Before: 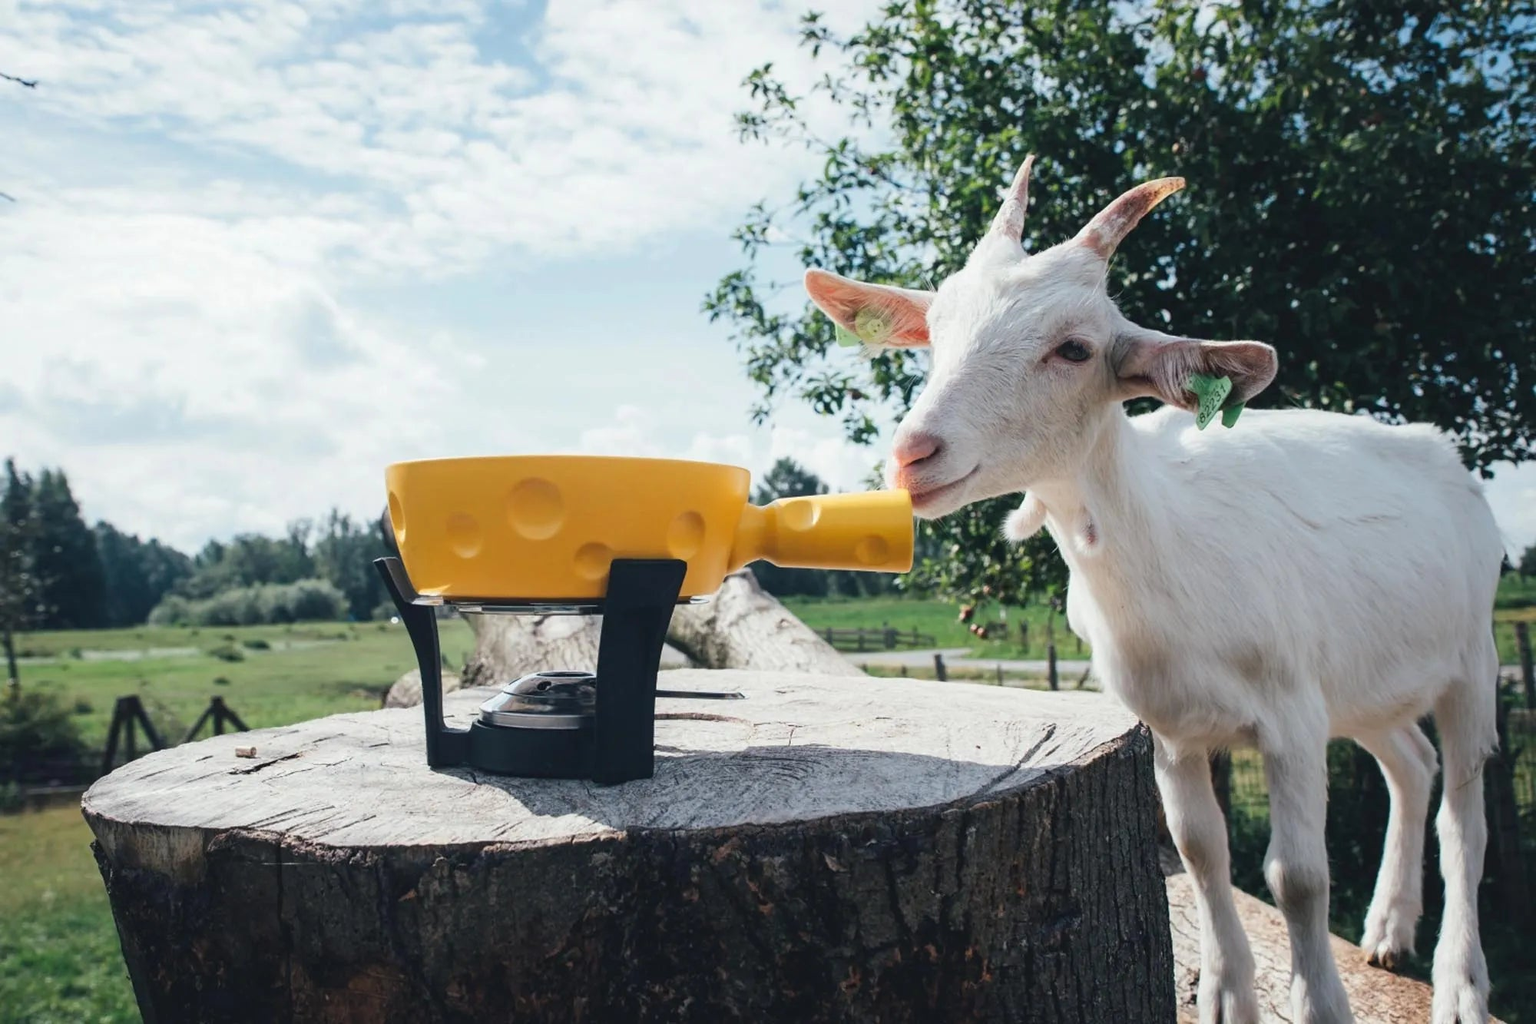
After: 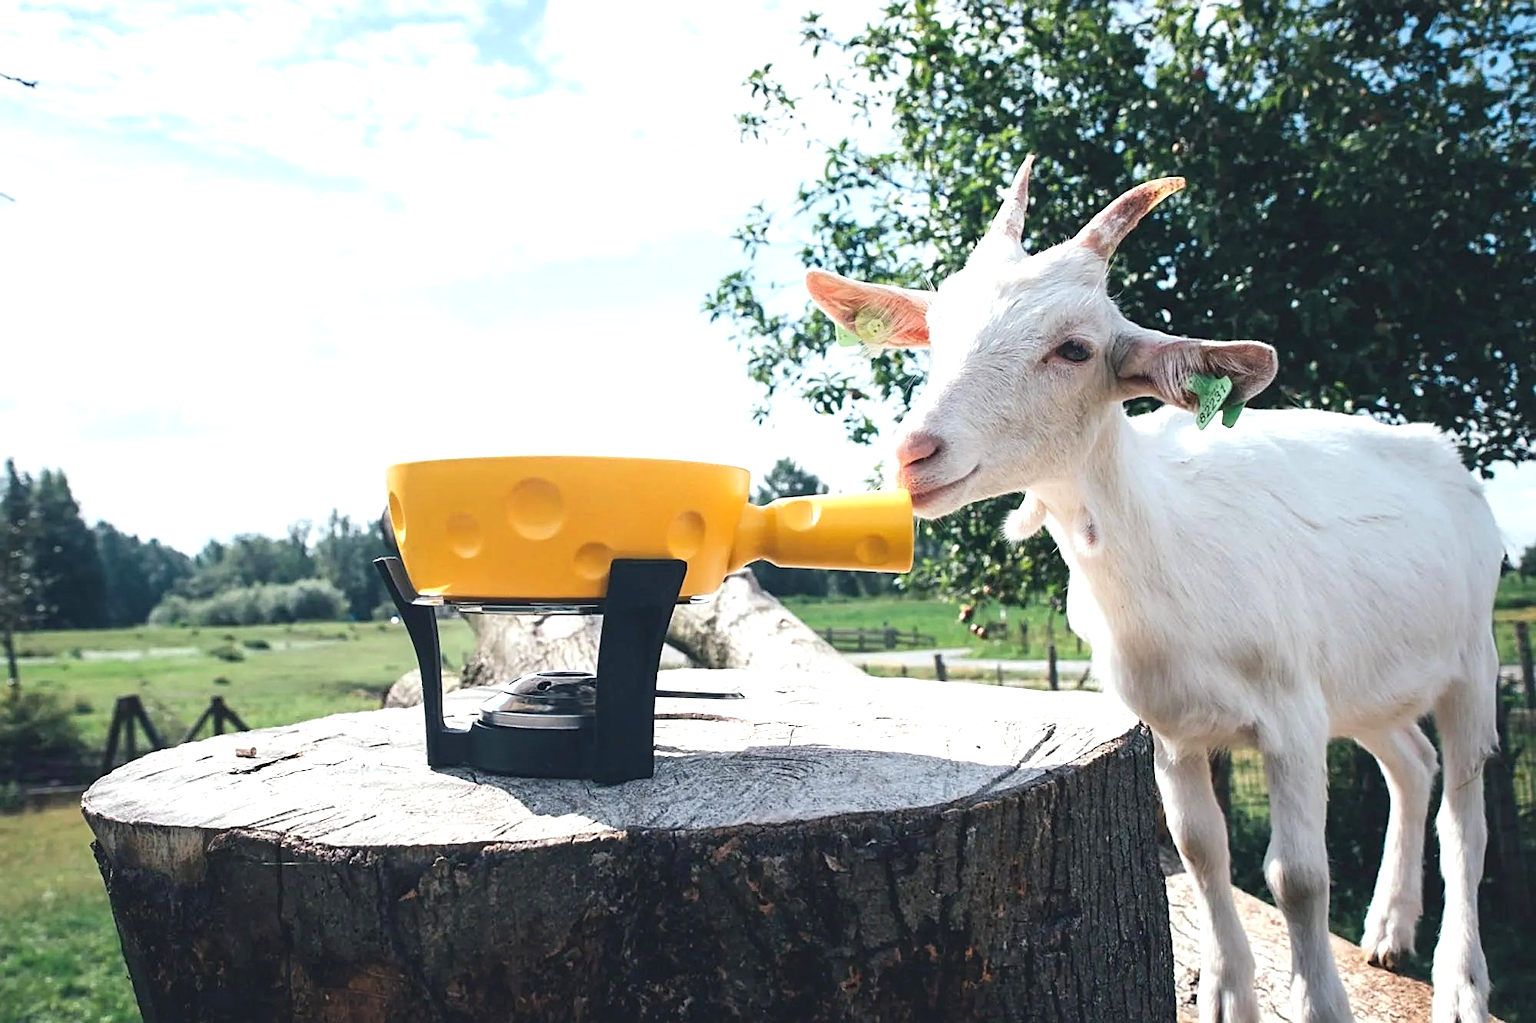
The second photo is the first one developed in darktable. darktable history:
sharpen: on, module defaults
exposure: exposure 0.648 EV, compensate highlight preservation false
